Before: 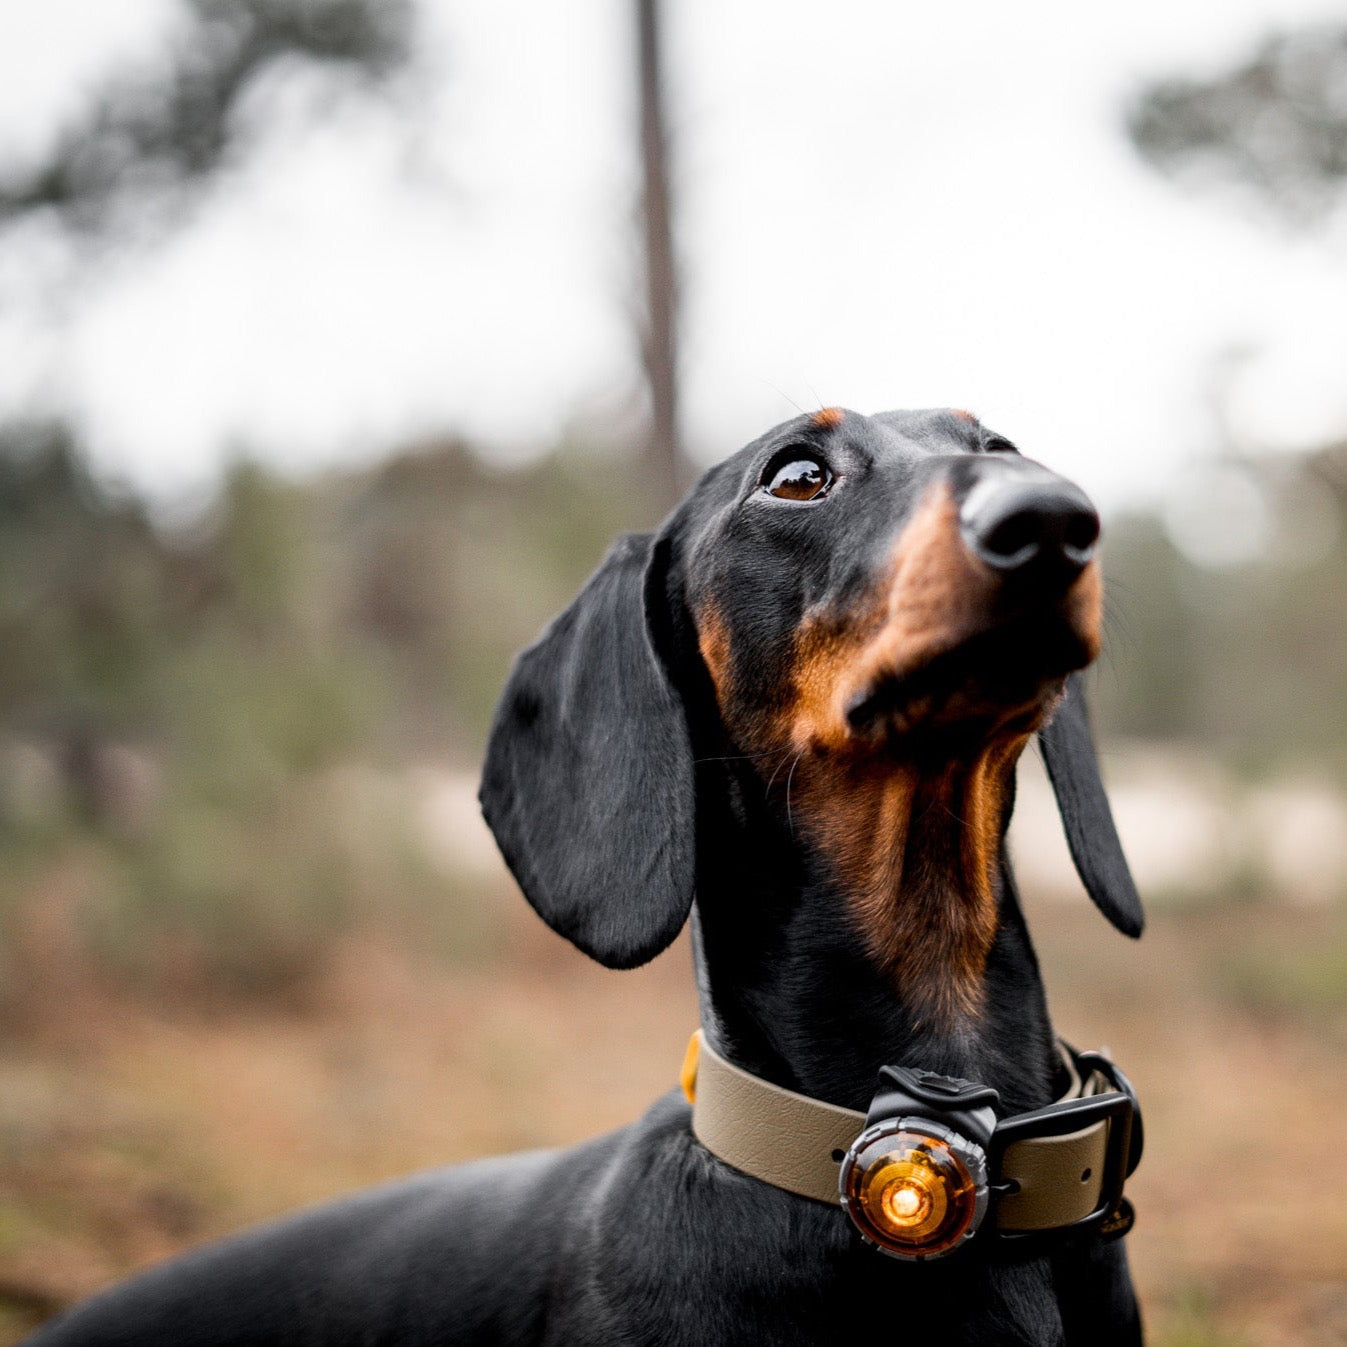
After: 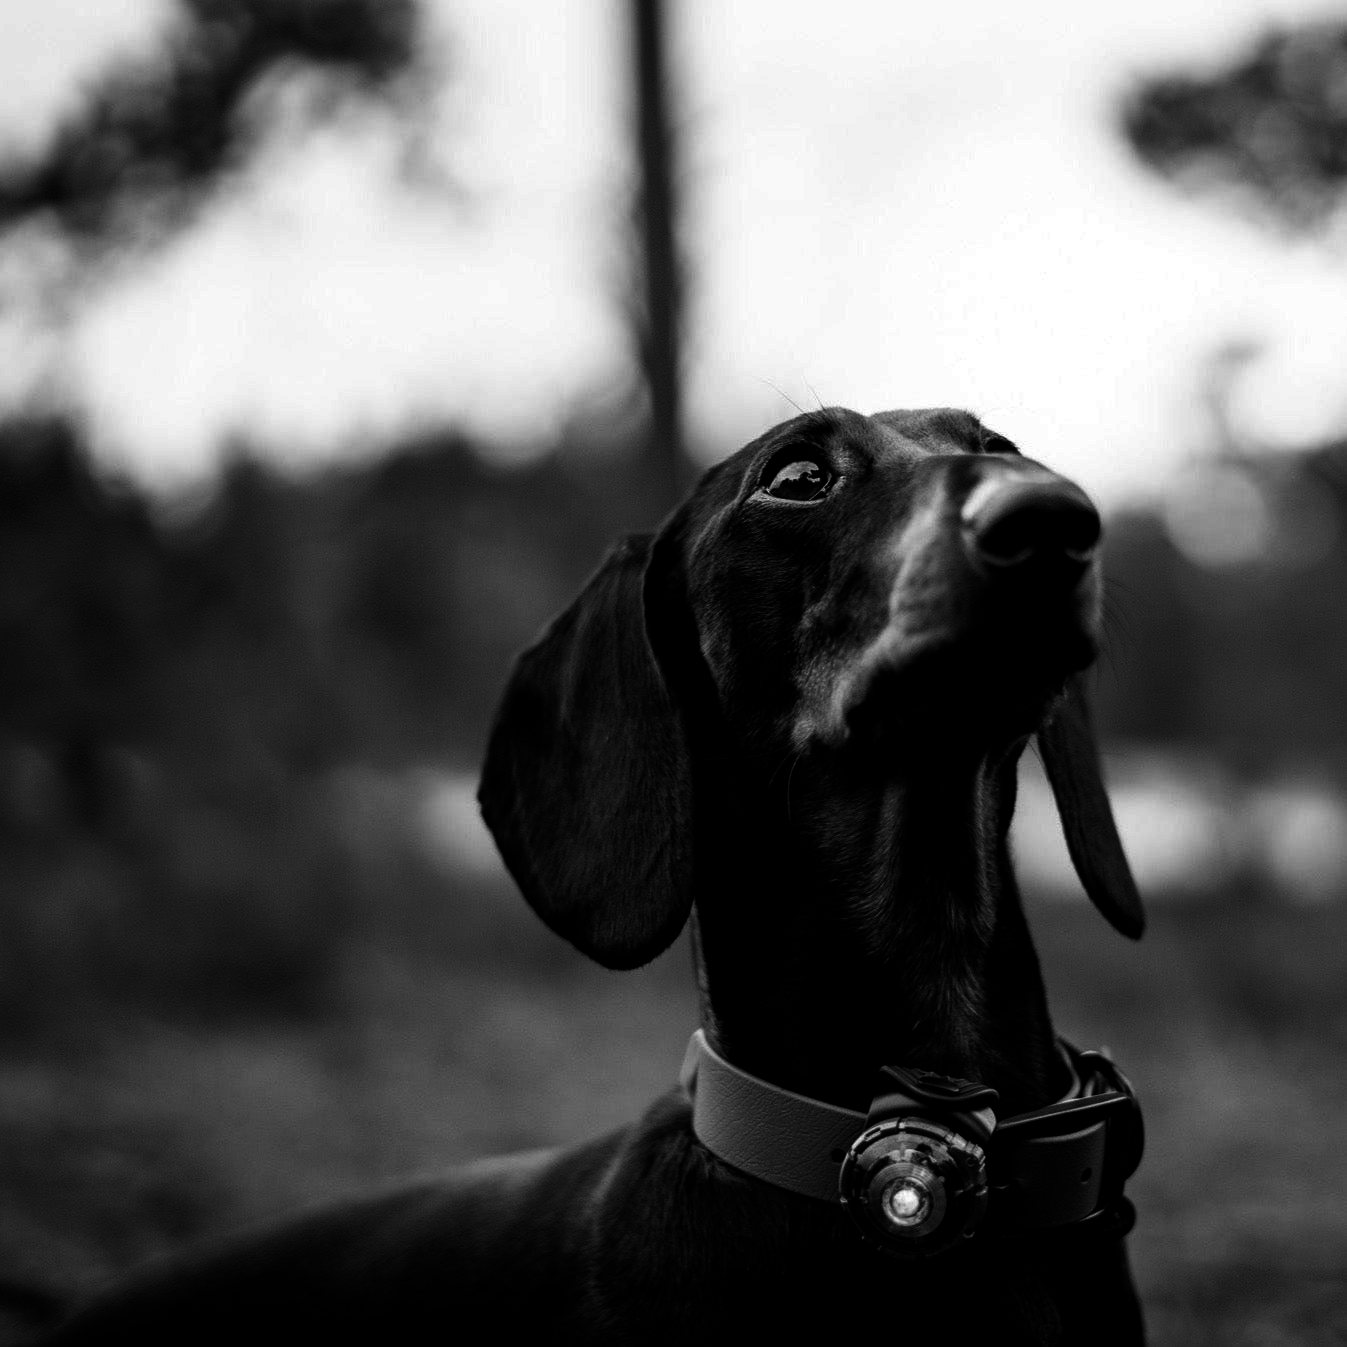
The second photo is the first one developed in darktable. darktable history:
color balance rgb: perceptual saturation grading › global saturation 30%, global vibrance 20%
contrast brightness saturation: contrast 0.02, brightness -1, saturation -1
